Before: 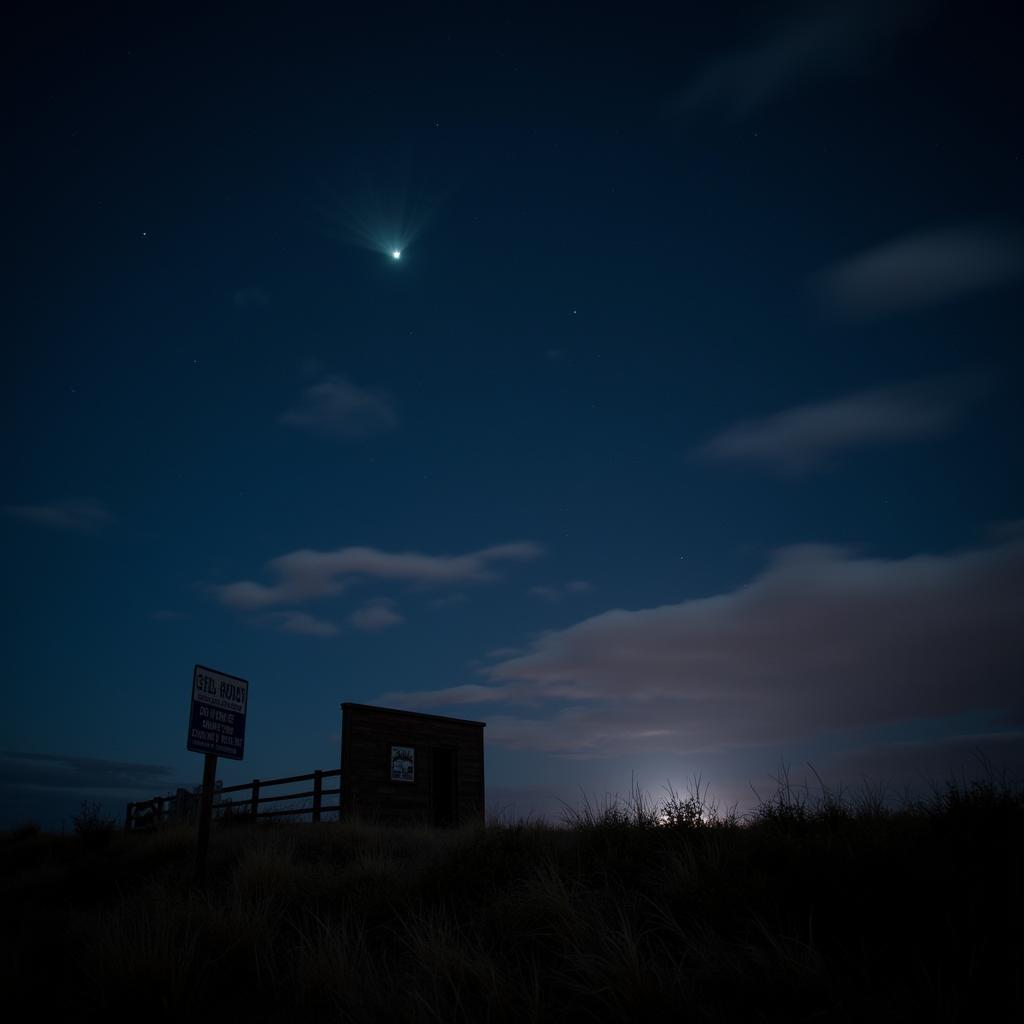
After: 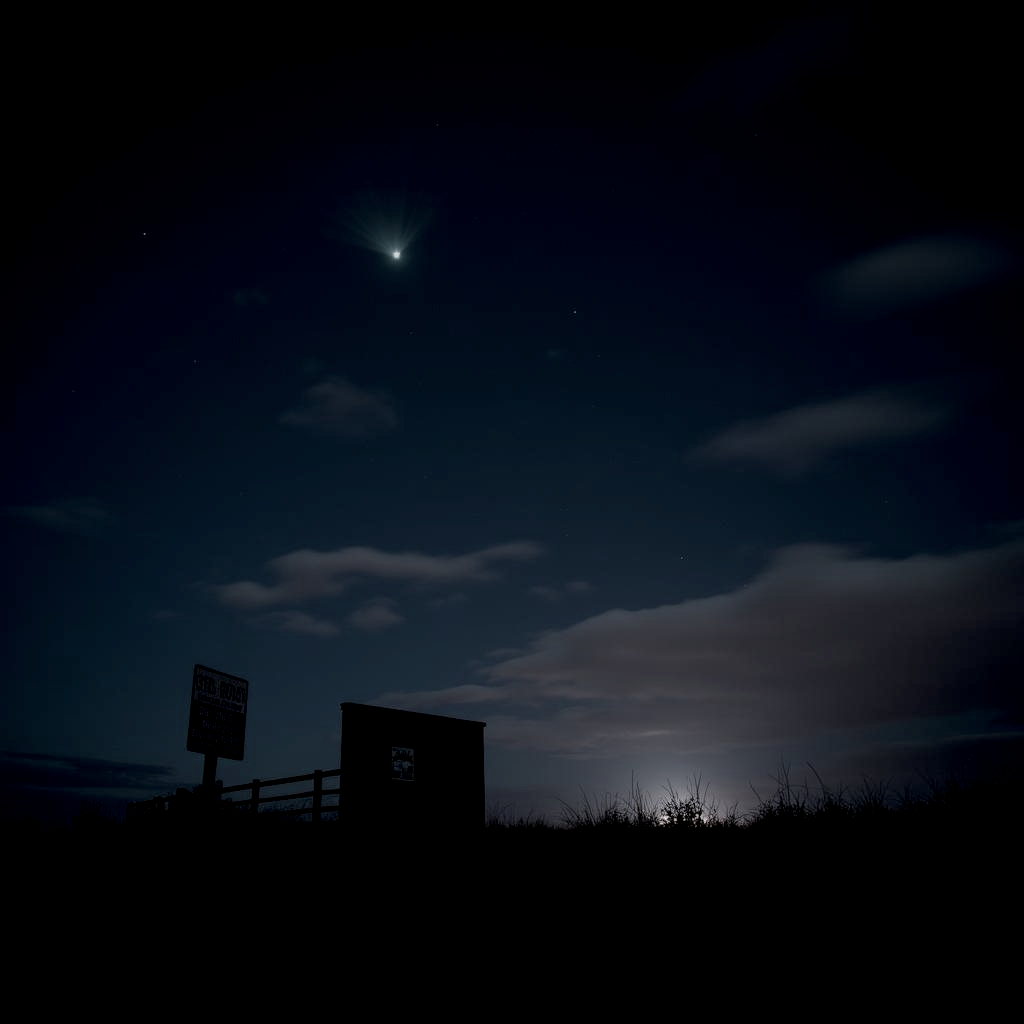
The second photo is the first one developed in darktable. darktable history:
exposure: black level correction 0.01, exposure 0.011 EV, compensate highlight preservation false
color correction: saturation 0.5
graduated density: rotation -0.352°, offset 57.64
